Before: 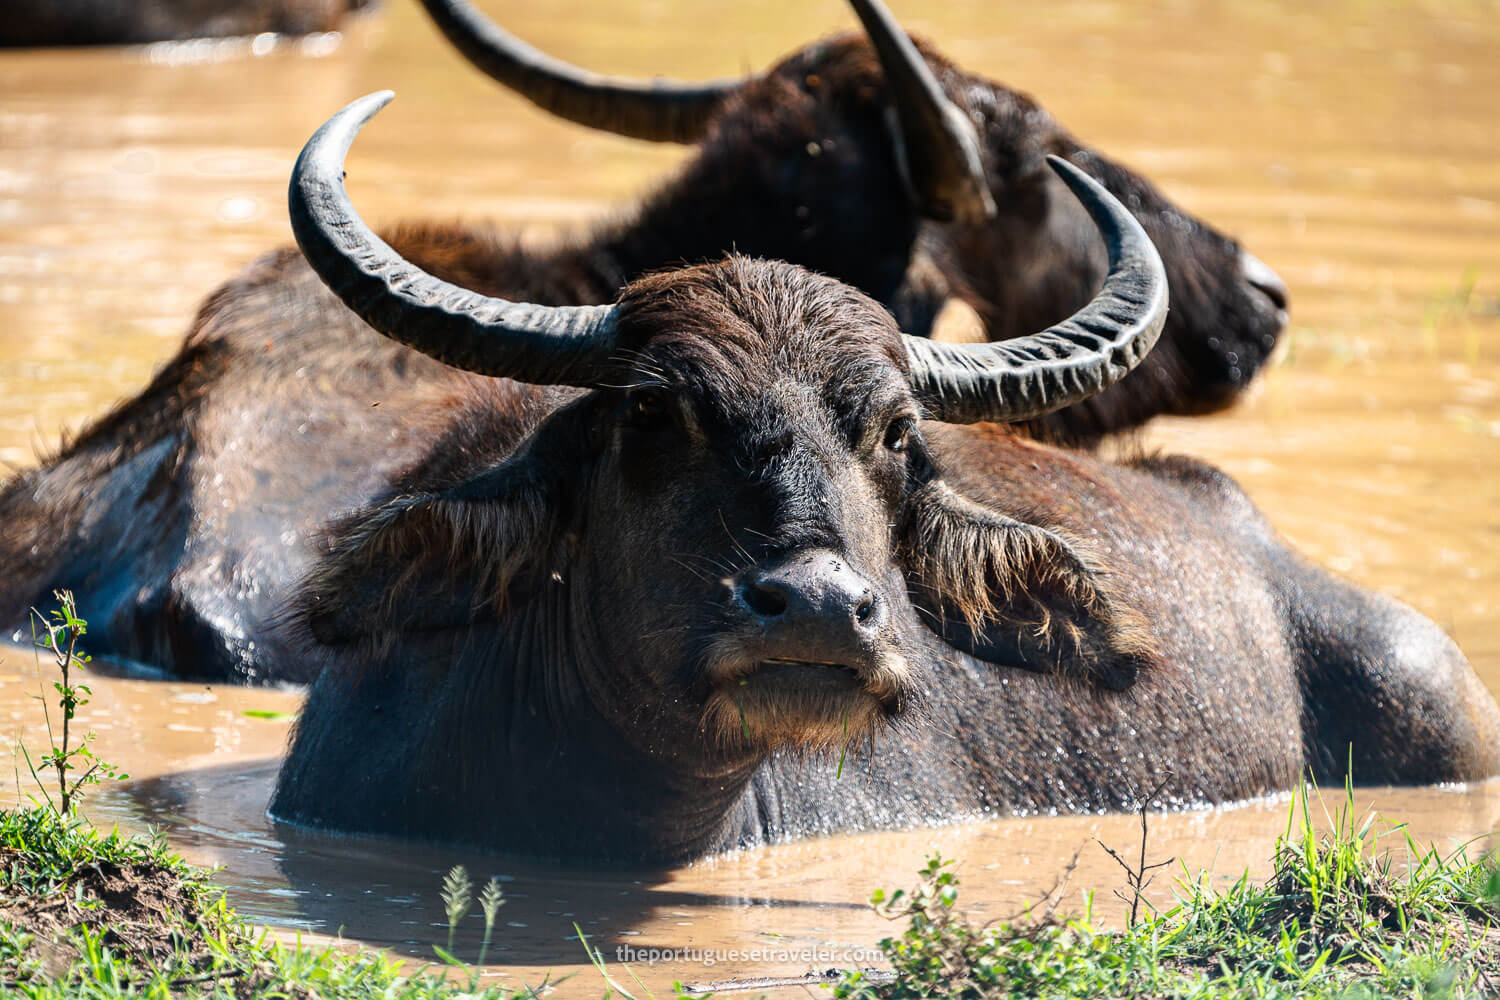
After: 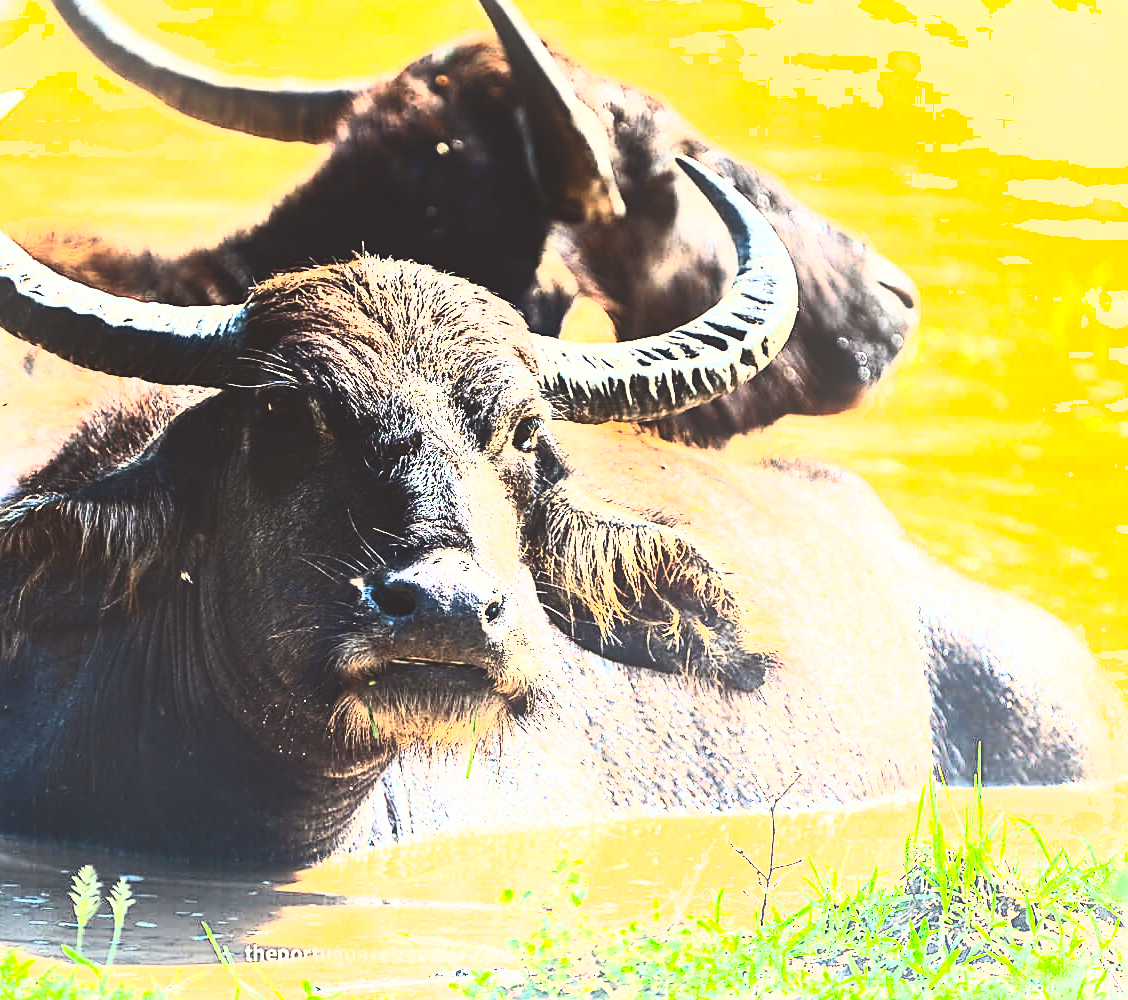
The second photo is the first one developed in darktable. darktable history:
crop and rotate: left 24.771%
contrast brightness saturation: contrast 0.828, brightness 0.599, saturation 0.581
color correction: highlights a* -1.15, highlights b* 4.58, shadows a* 3.63
base curve: curves: ch0 [(0, 0) (0.026, 0.03) (0.109, 0.232) (0.351, 0.748) (0.669, 0.968) (1, 1)], preserve colors average RGB
shadows and highlights: highlights 69.01, highlights color adjustment 73.06%, soften with gaussian
sharpen: on, module defaults
exposure: black level correction -0.022, exposure -0.036 EV, compensate exposure bias true, compensate highlight preservation false
